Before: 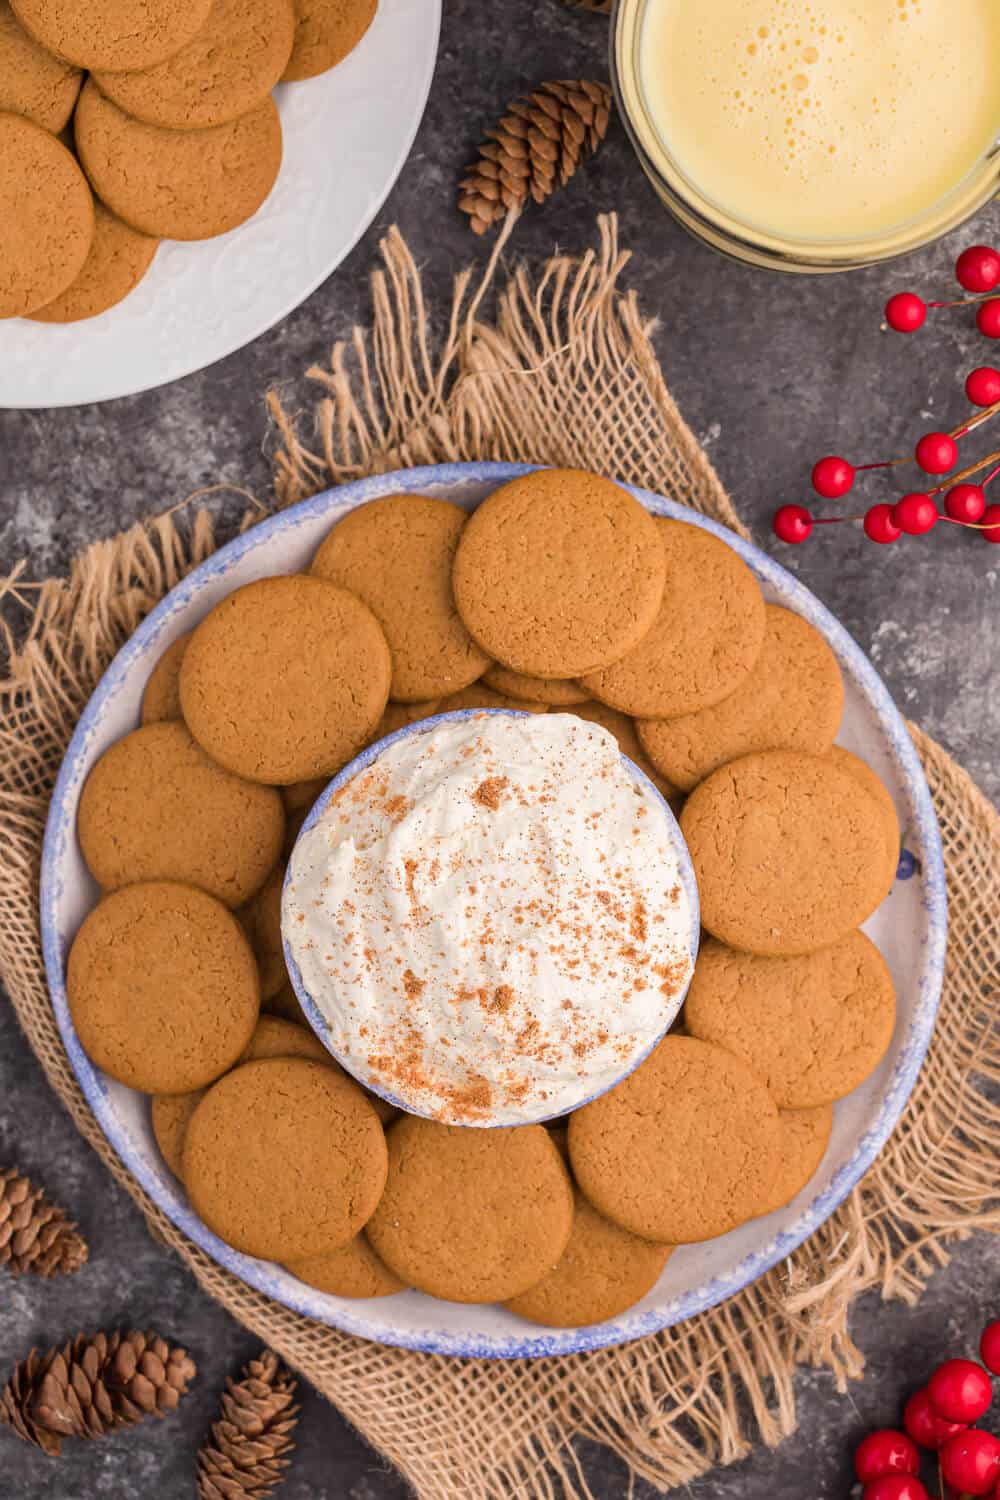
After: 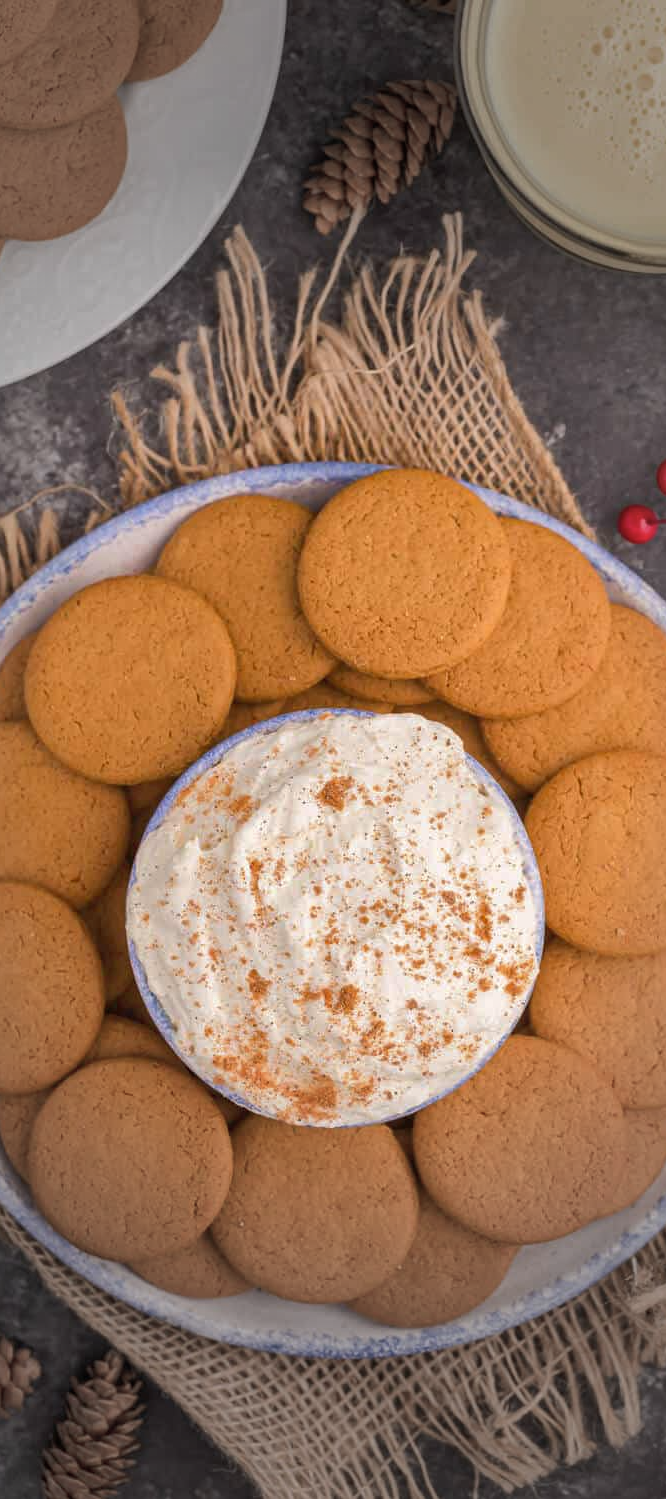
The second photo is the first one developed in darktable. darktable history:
shadows and highlights: on, module defaults
crop and rotate: left 15.546%, right 17.787%
vignetting: fall-off start 40%, fall-off radius 40%
